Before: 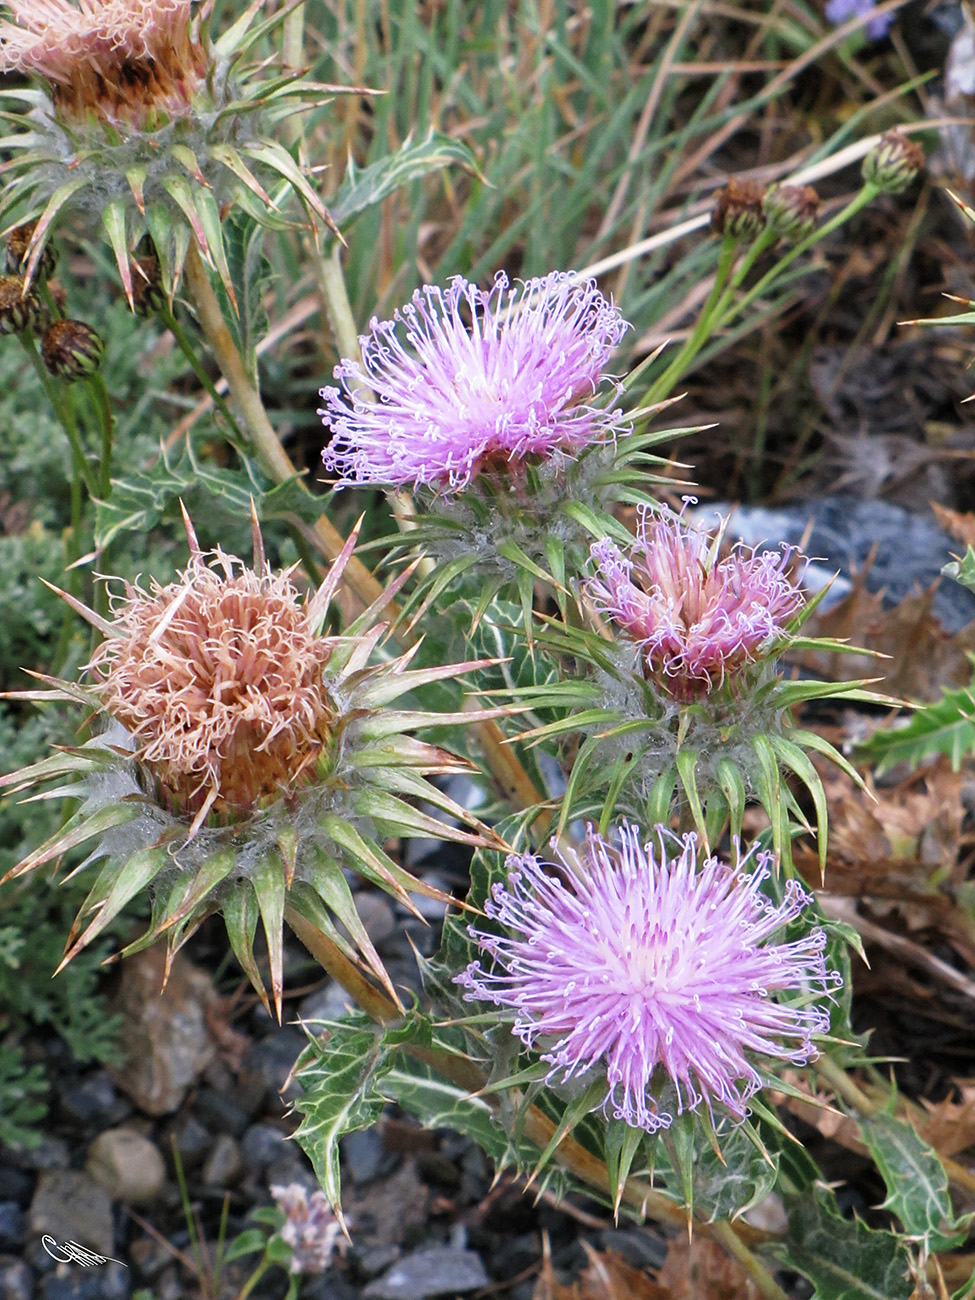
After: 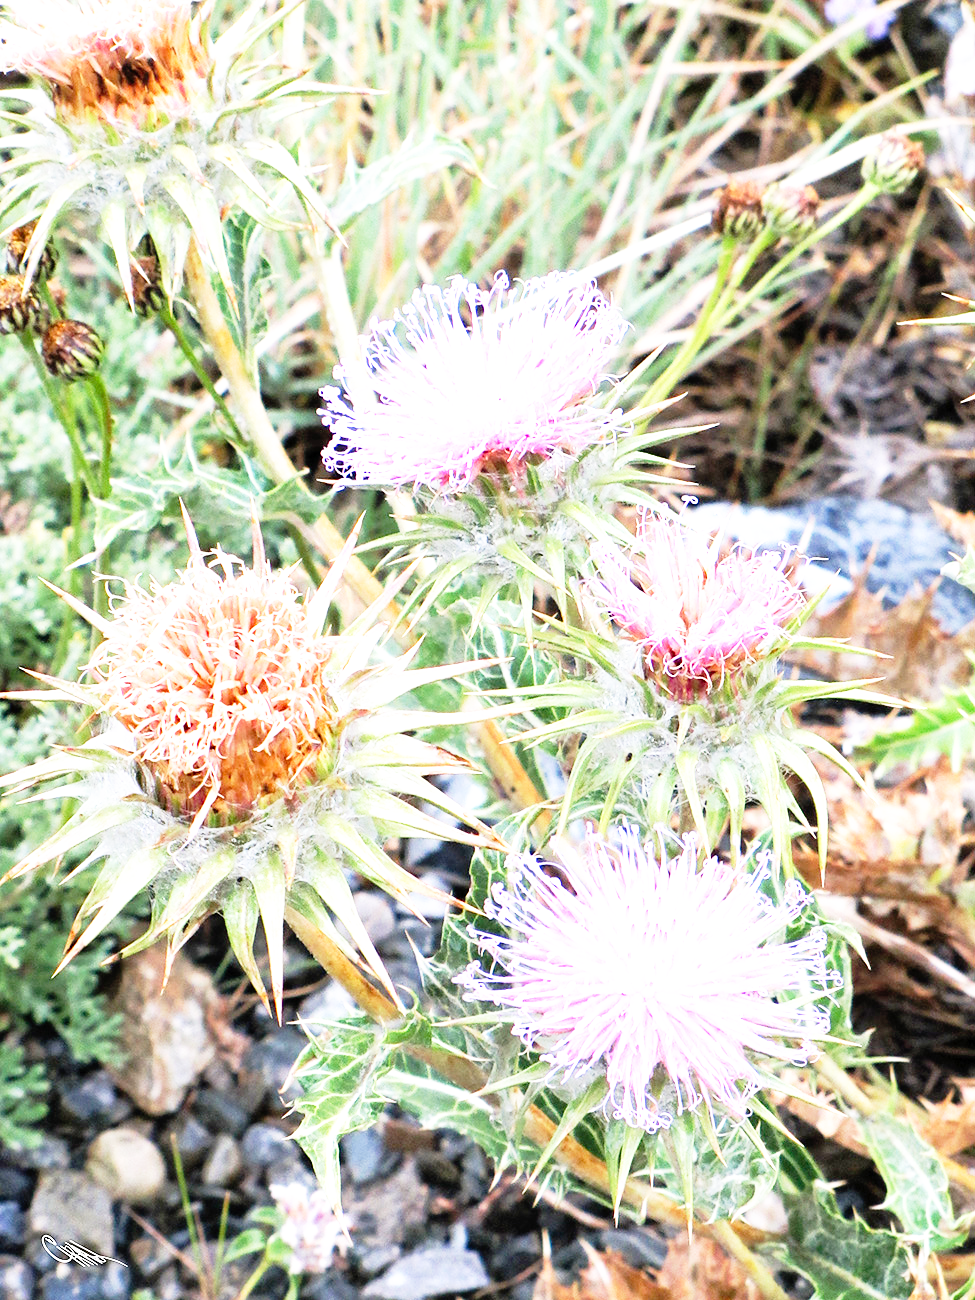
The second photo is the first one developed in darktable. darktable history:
base curve: curves: ch0 [(0, 0) (0.012, 0.01) (0.073, 0.168) (0.31, 0.711) (0.645, 0.957) (1, 1)], preserve colors none
exposure: exposure 1 EV, compensate exposure bias true, compensate highlight preservation false
tone equalizer: edges refinement/feathering 500, mask exposure compensation -1.57 EV, preserve details no
